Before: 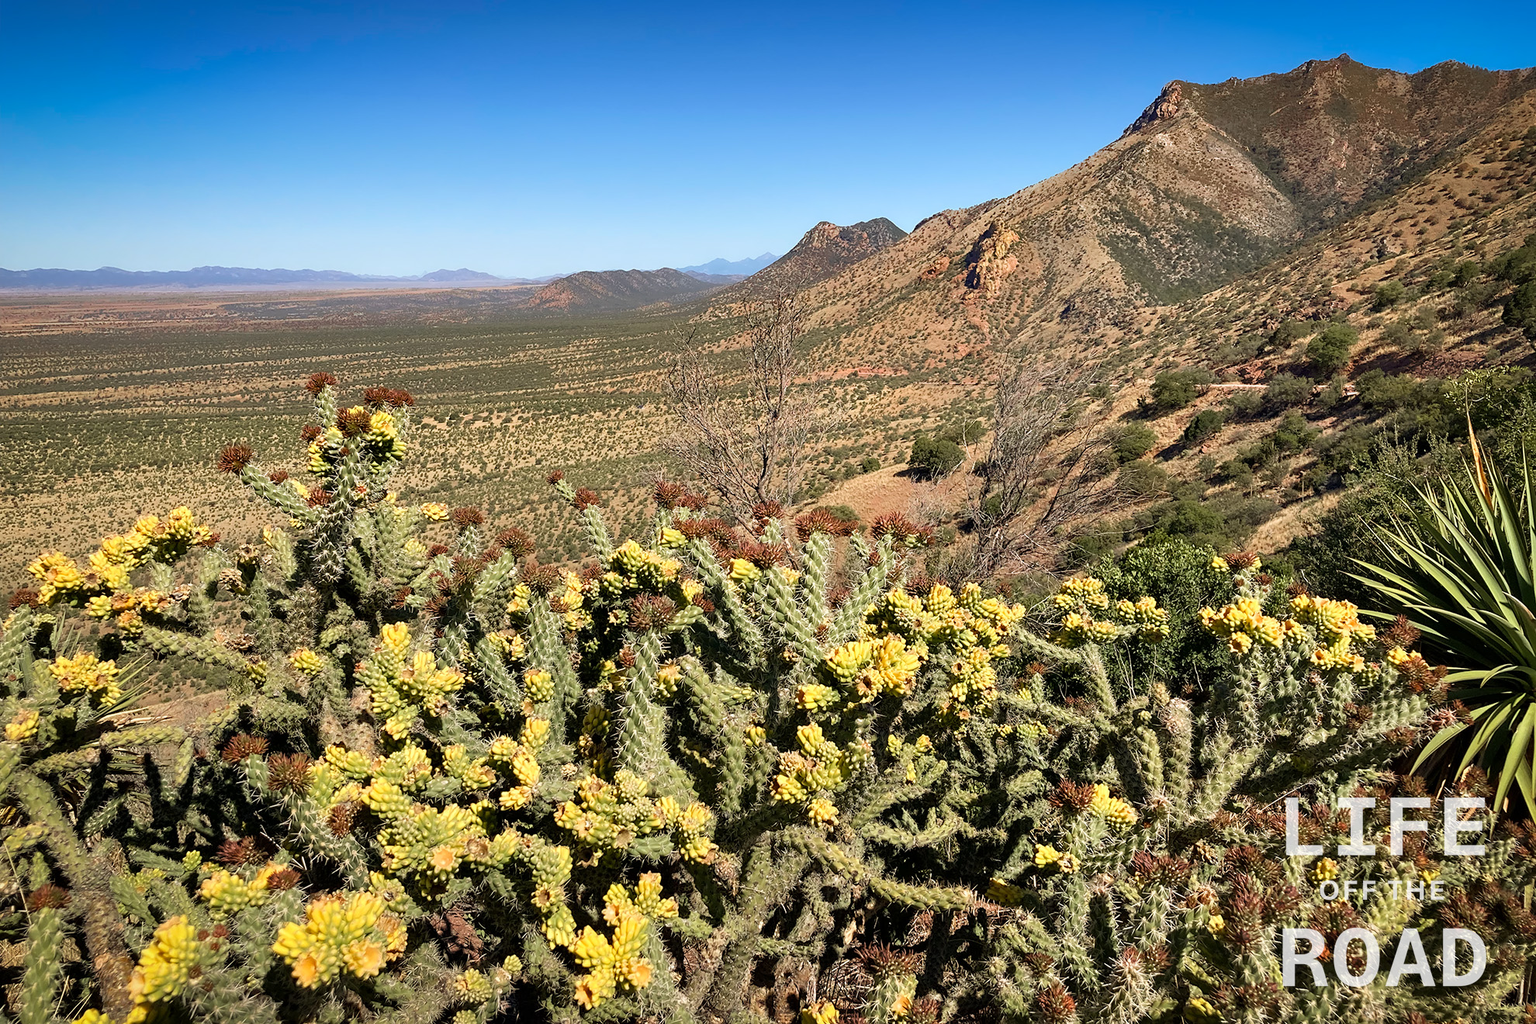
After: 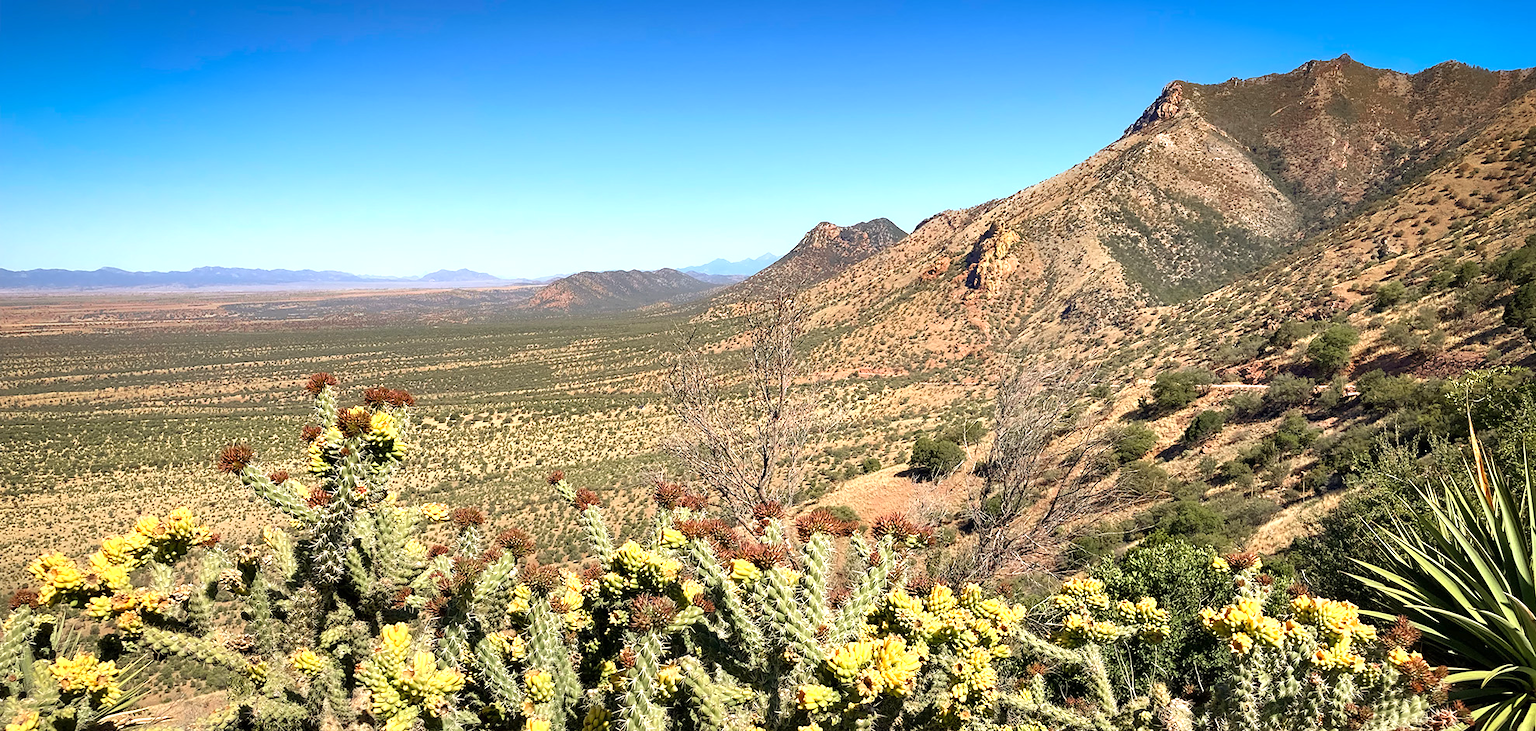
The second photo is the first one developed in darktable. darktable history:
exposure: exposure 0.6 EV, compensate highlight preservation false
crop: bottom 28.576%
